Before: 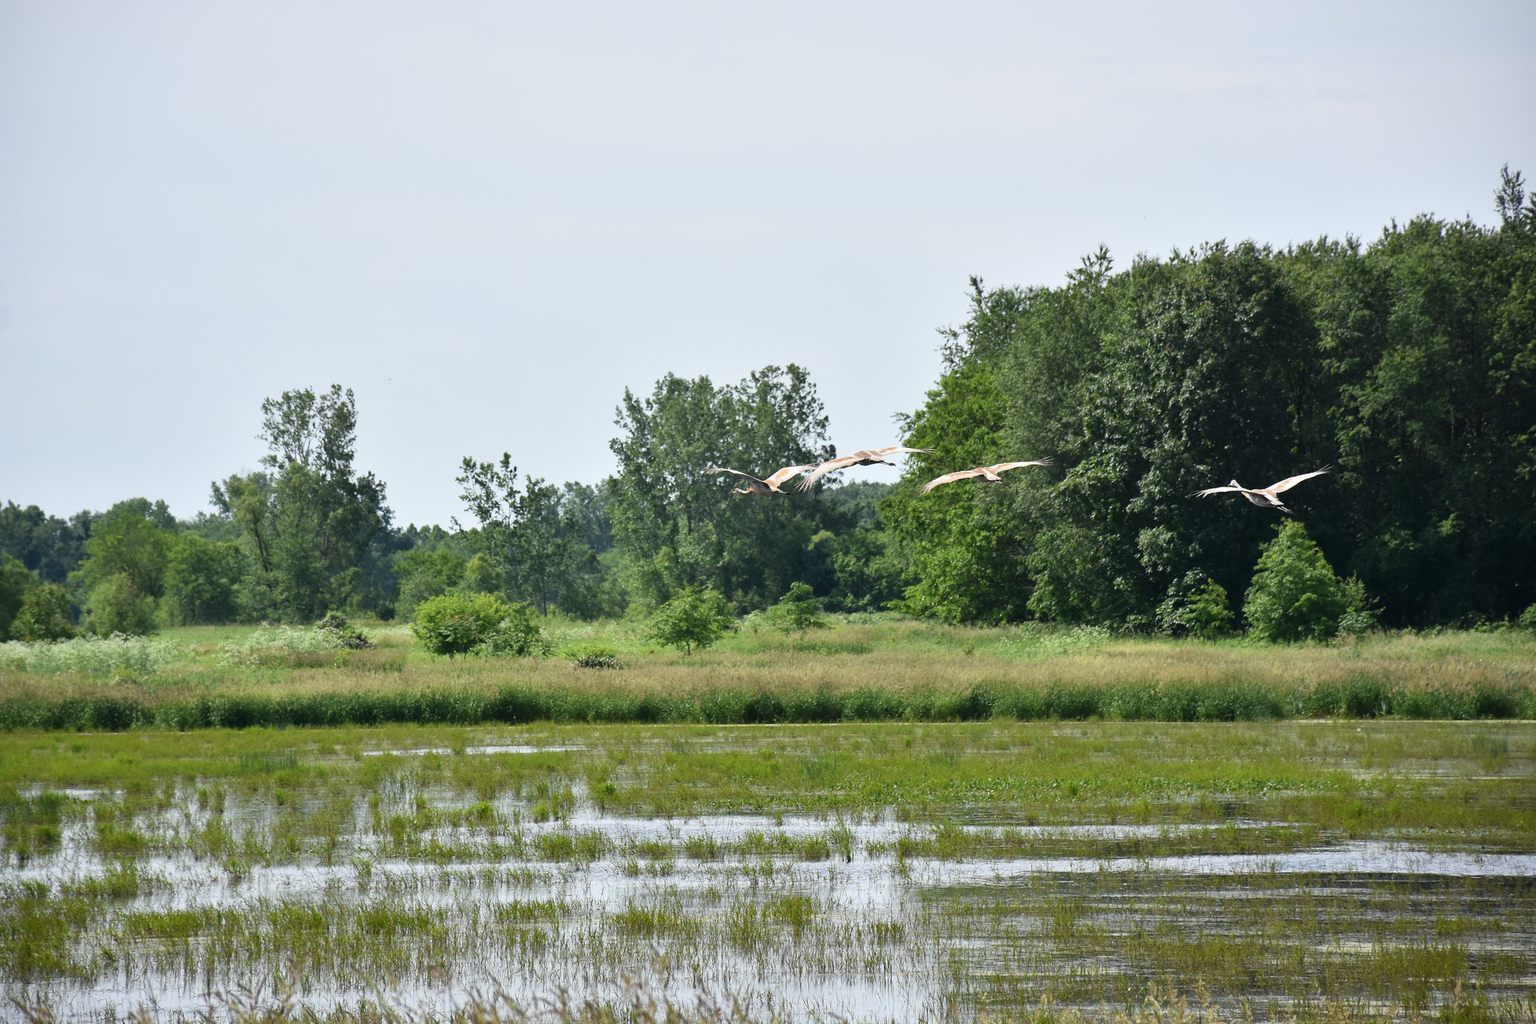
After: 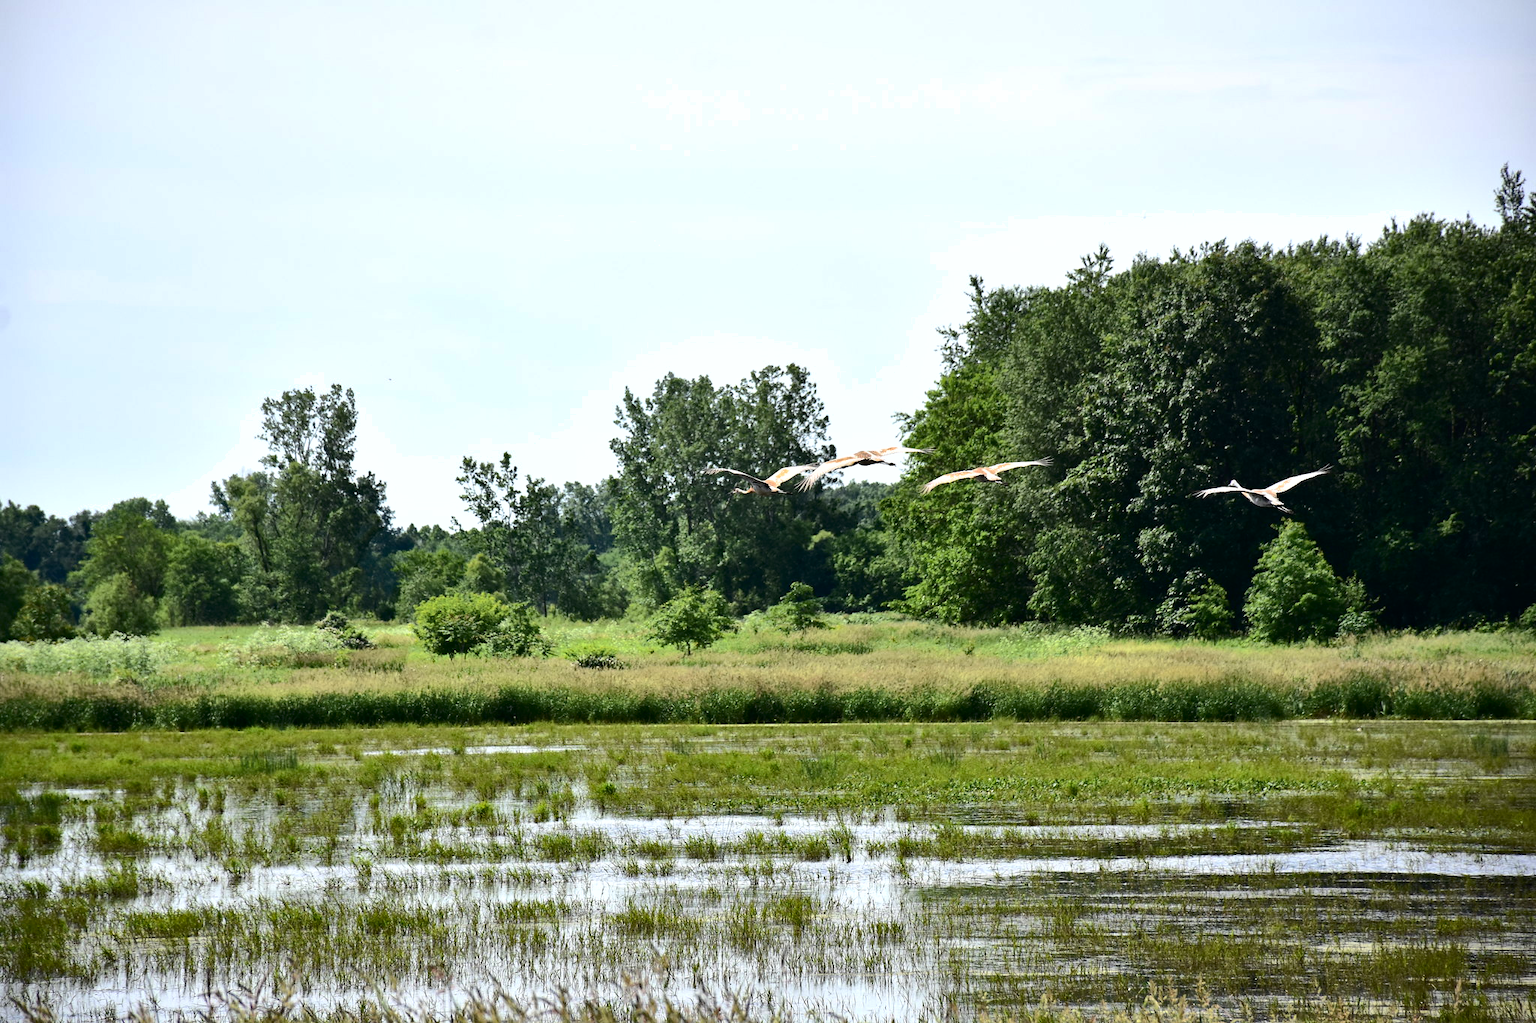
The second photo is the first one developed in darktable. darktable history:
shadows and highlights: shadows 40, highlights -60
tone equalizer: -8 EV -0.417 EV, -7 EV -0.389 EV, -6 EV -0.333 EV, -5 EV -0.222 EV, -3 EV 0.222 EV, -2 EV 0.333 EV, -1 EV 0.389 EV, +0 EV 0.417 EV, edges refinement/feathering 500, mask exposure compensation -1.57 EV, preserve details no
haze removal: strength 0.29, distance 0.25, compatibility mode true, adaptive false
contrast brightness saturation: contrast 0.28
